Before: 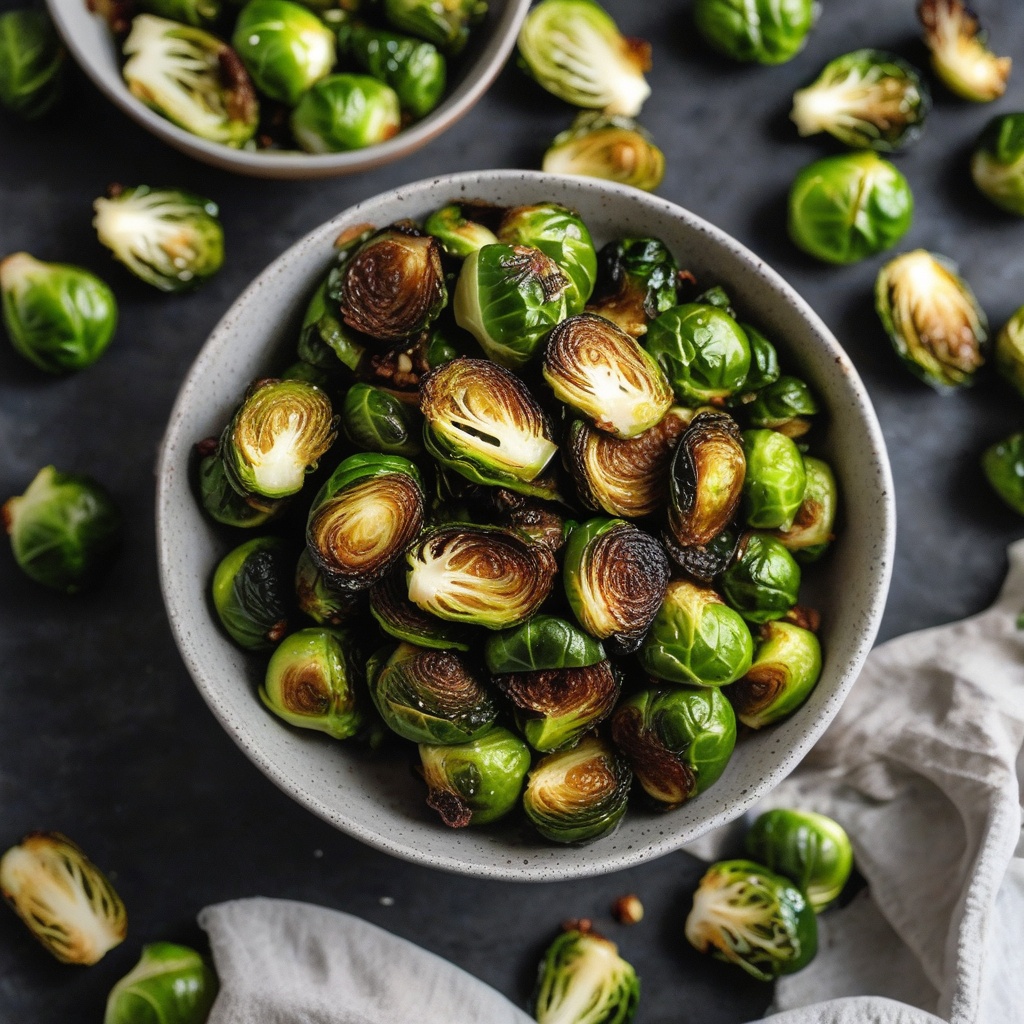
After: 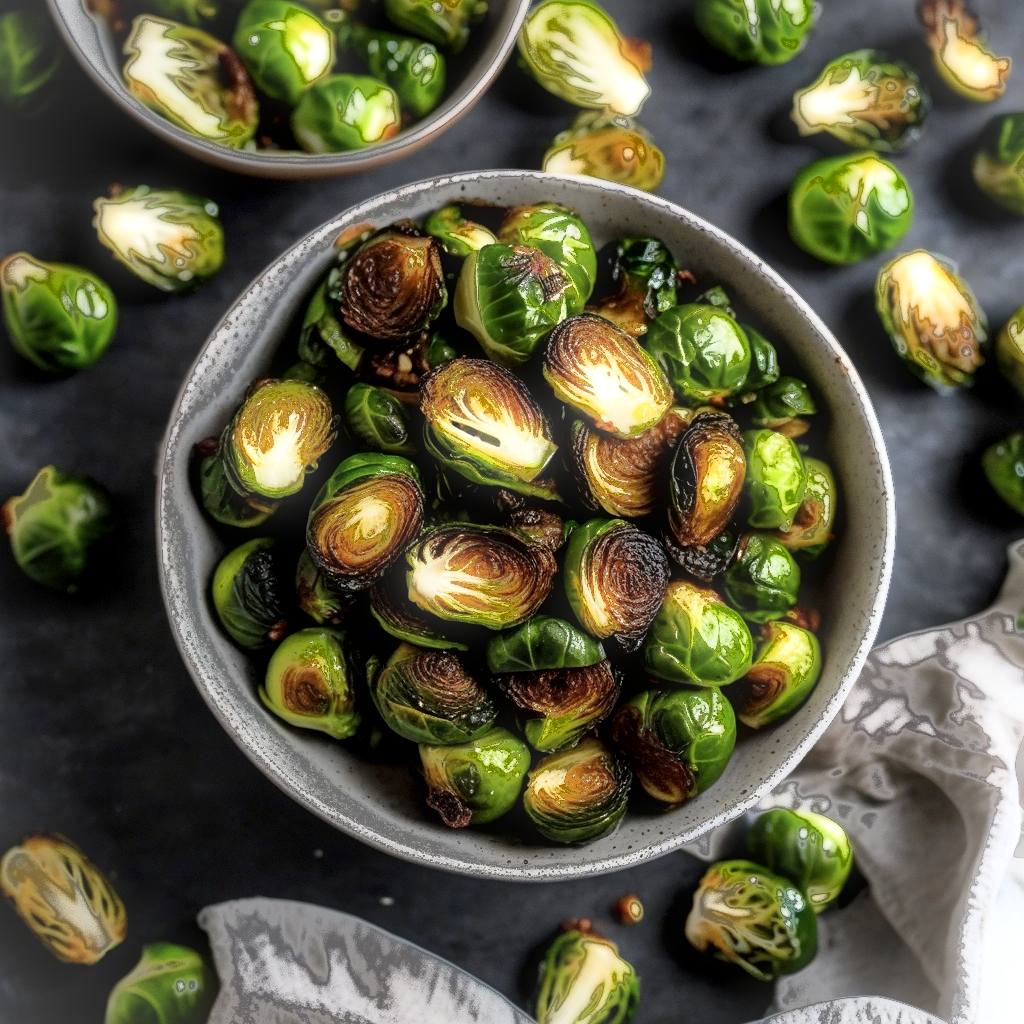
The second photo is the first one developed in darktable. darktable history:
vignetting: fall-off start 100%, brightness 0.05, saturation 0
local contrast: mode bilateral grid, contrast 25, coarseness 60, detail 151%, midtone range 0.2
bloom: size 5%, threshold 95%, strength 15%
tone equalizer: on, module defaults
fill light: exposure -0.73 EV, center 0.69, width 2.2
